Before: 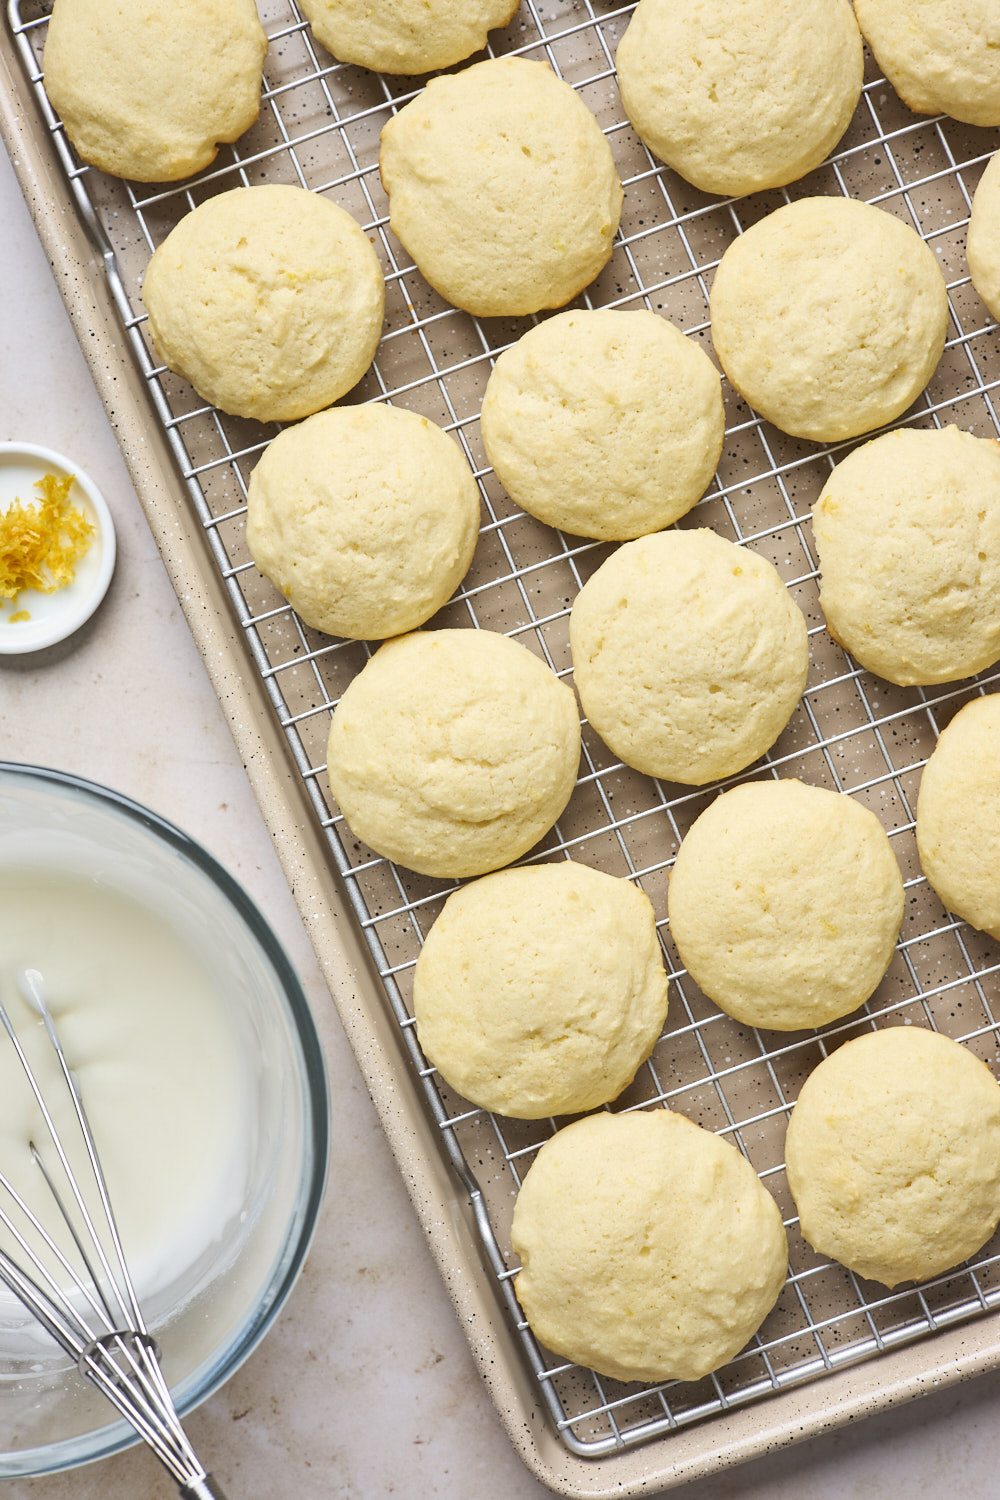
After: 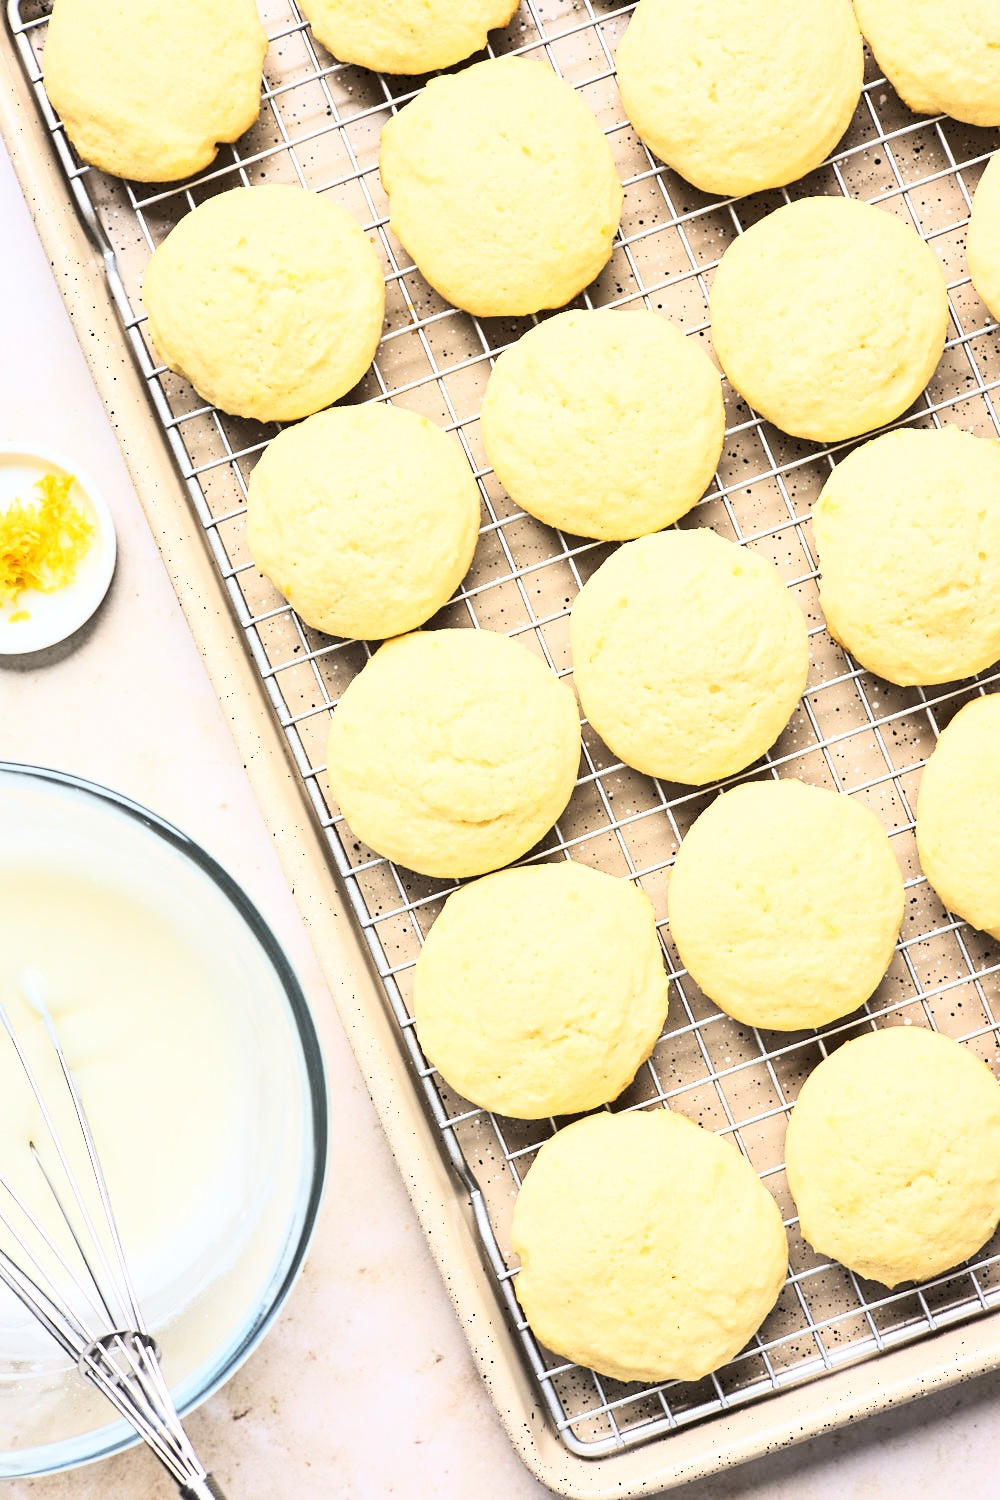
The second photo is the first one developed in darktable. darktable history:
rgb curve: curves: ch0 [(0, 0) (0.21, 0.15) (0.24, 0.21) (0.5, 0.75) (0.75, 0.96) (0.89, 0.99) (1, 1)]; ch1 [(0, 0.02) (0.21, 0.13) (0.25, 0.2) (0.5, 0.67) (0.75, 0.9) (0.89, 0.97) (1, 1)]; ch2 [(0, 0.02) (0.21, 0.13) (0.25, 0.2) (0.5, 0.67) (0.75, 0.9) (0.89, 0.97) (1, 1)], compensate middle gray true
rotate and perspective: automatic cropping off
